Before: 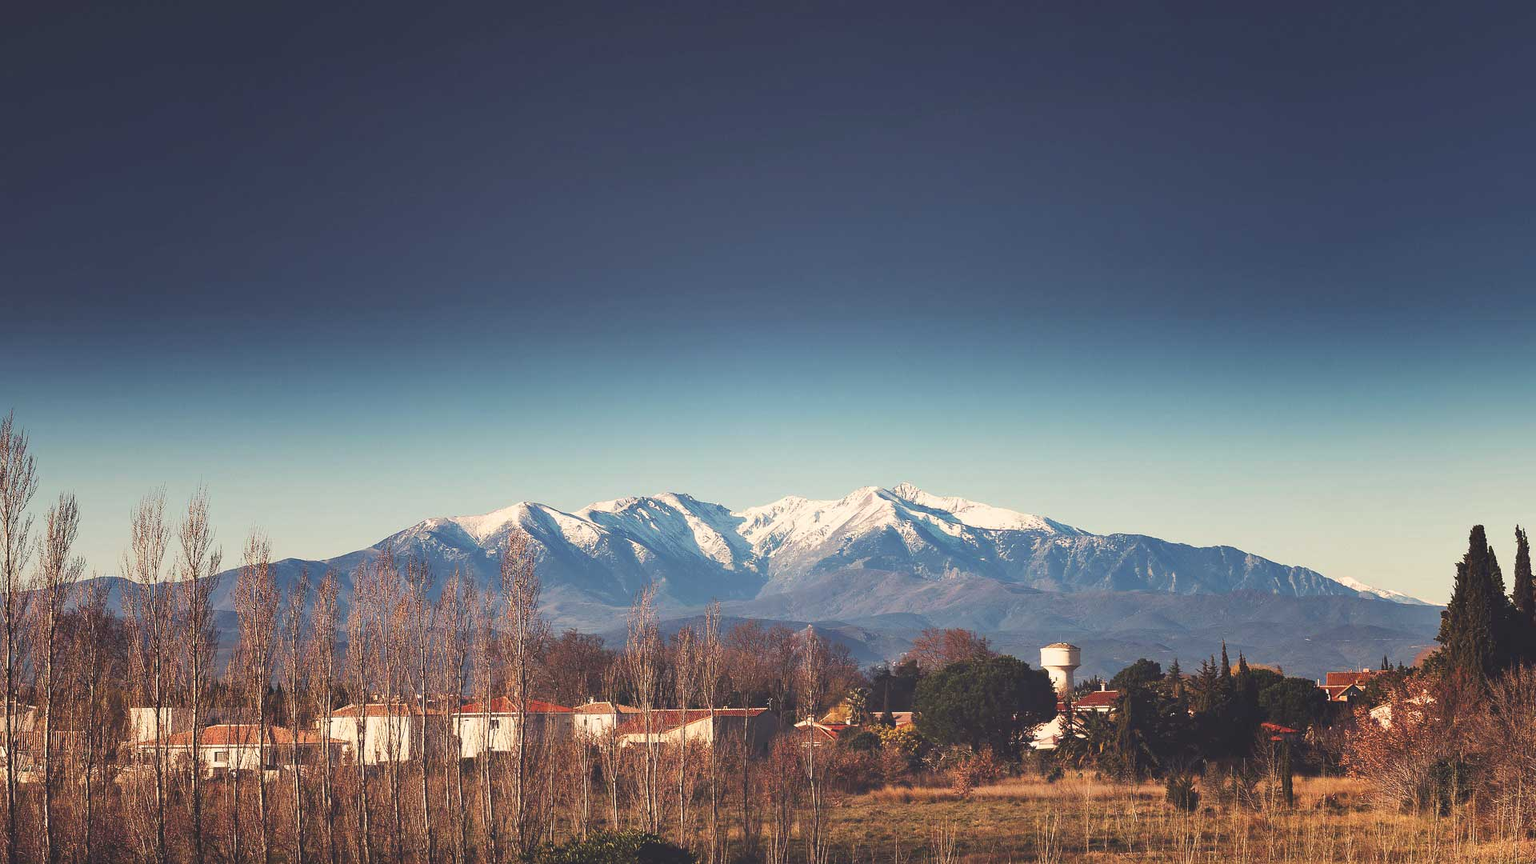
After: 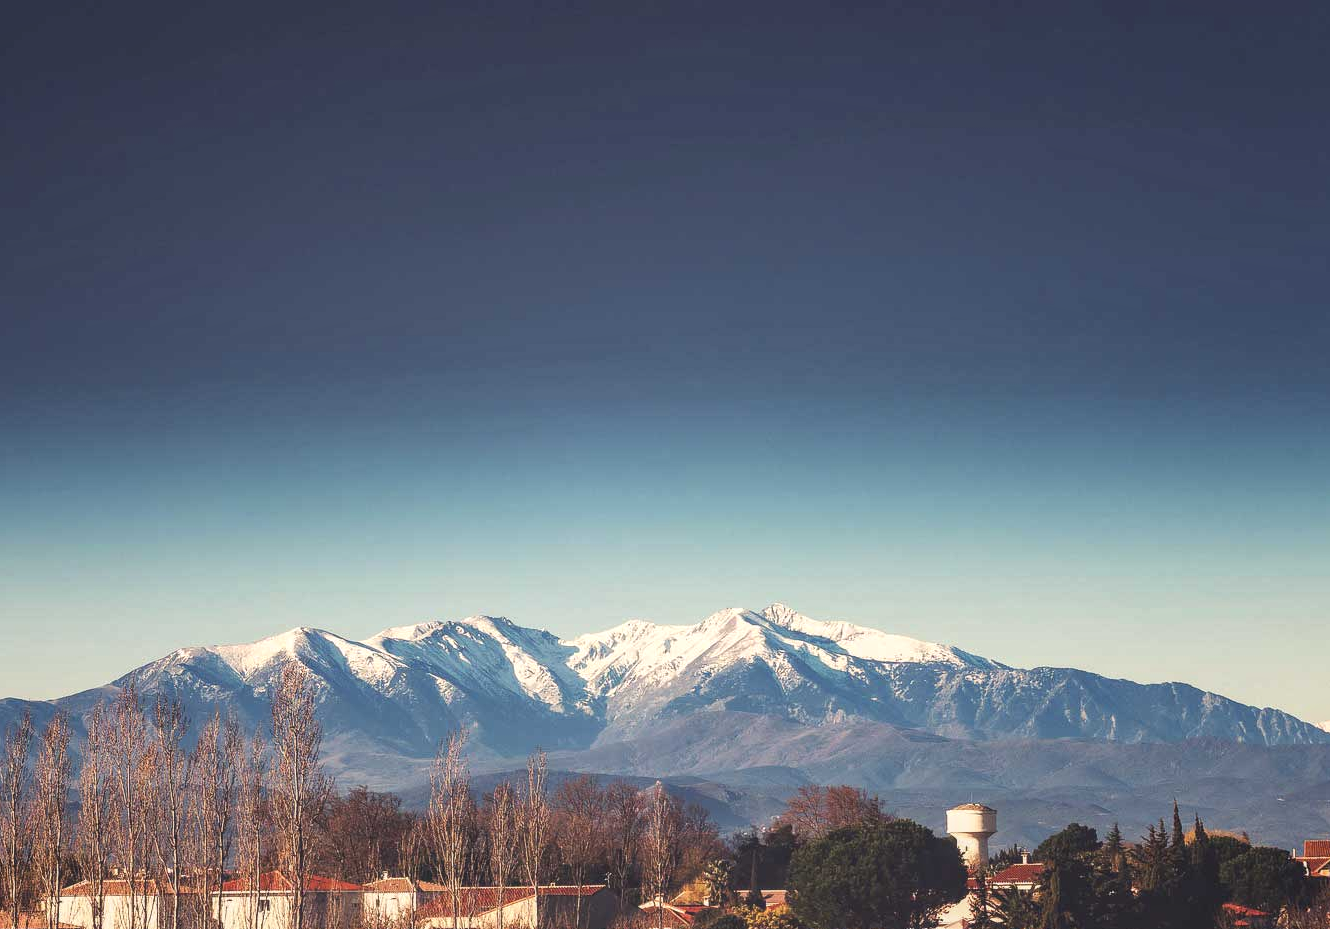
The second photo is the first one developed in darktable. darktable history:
crop: left 18.479%, right 12.2%, bottom 13.971%
local contrast: on, module defaults
